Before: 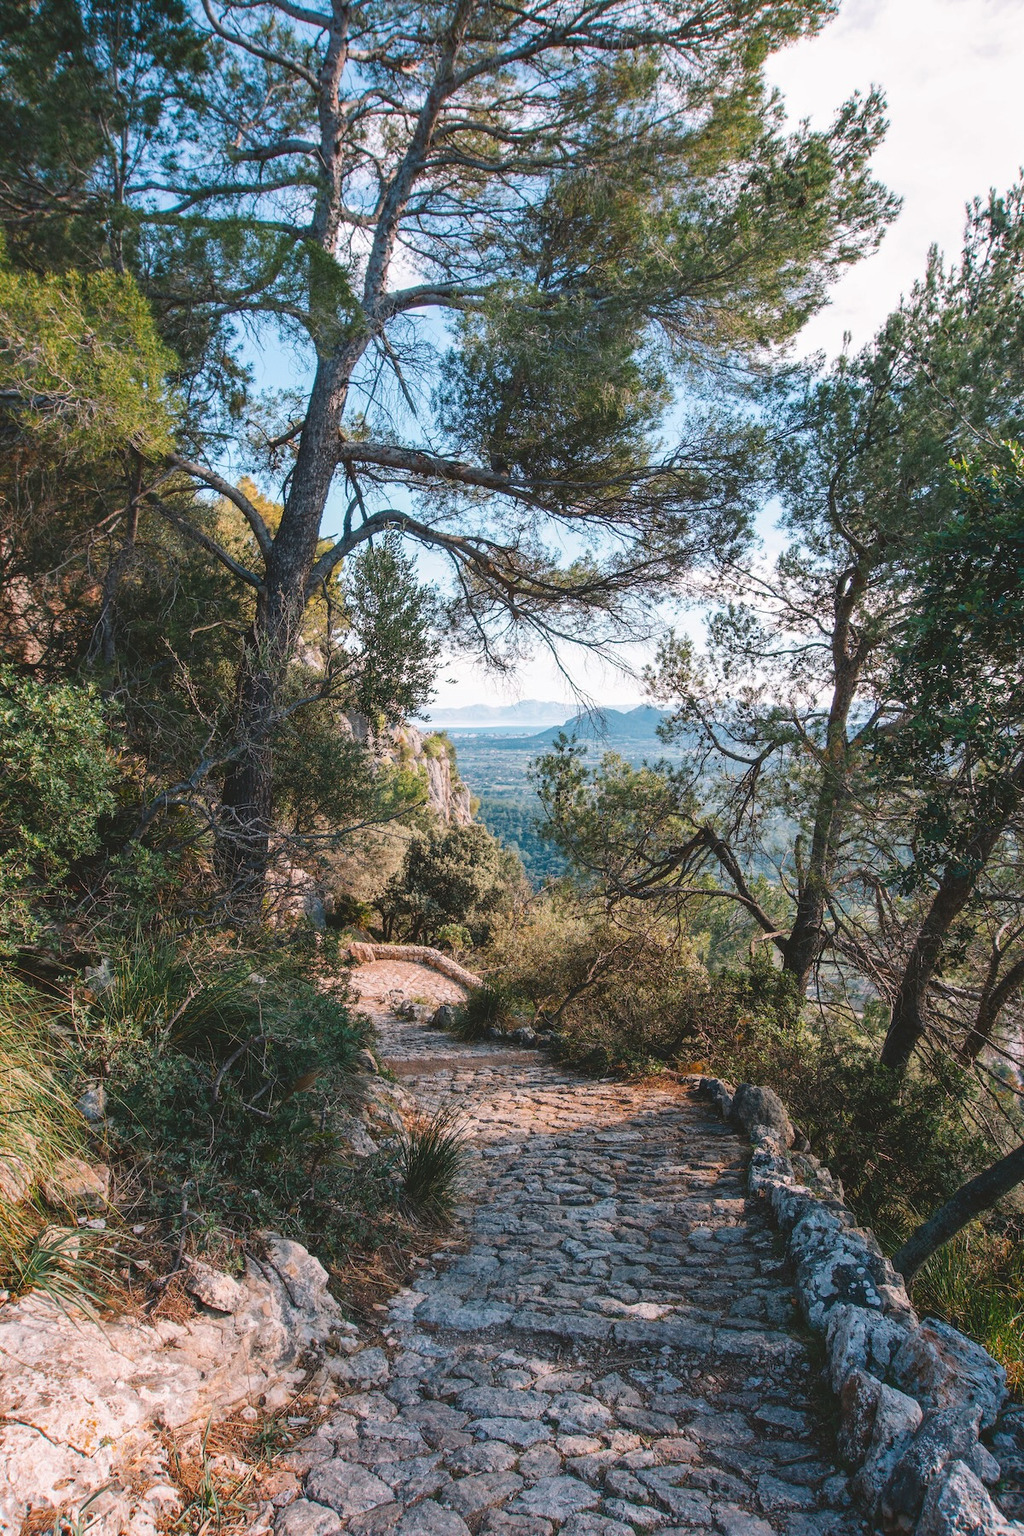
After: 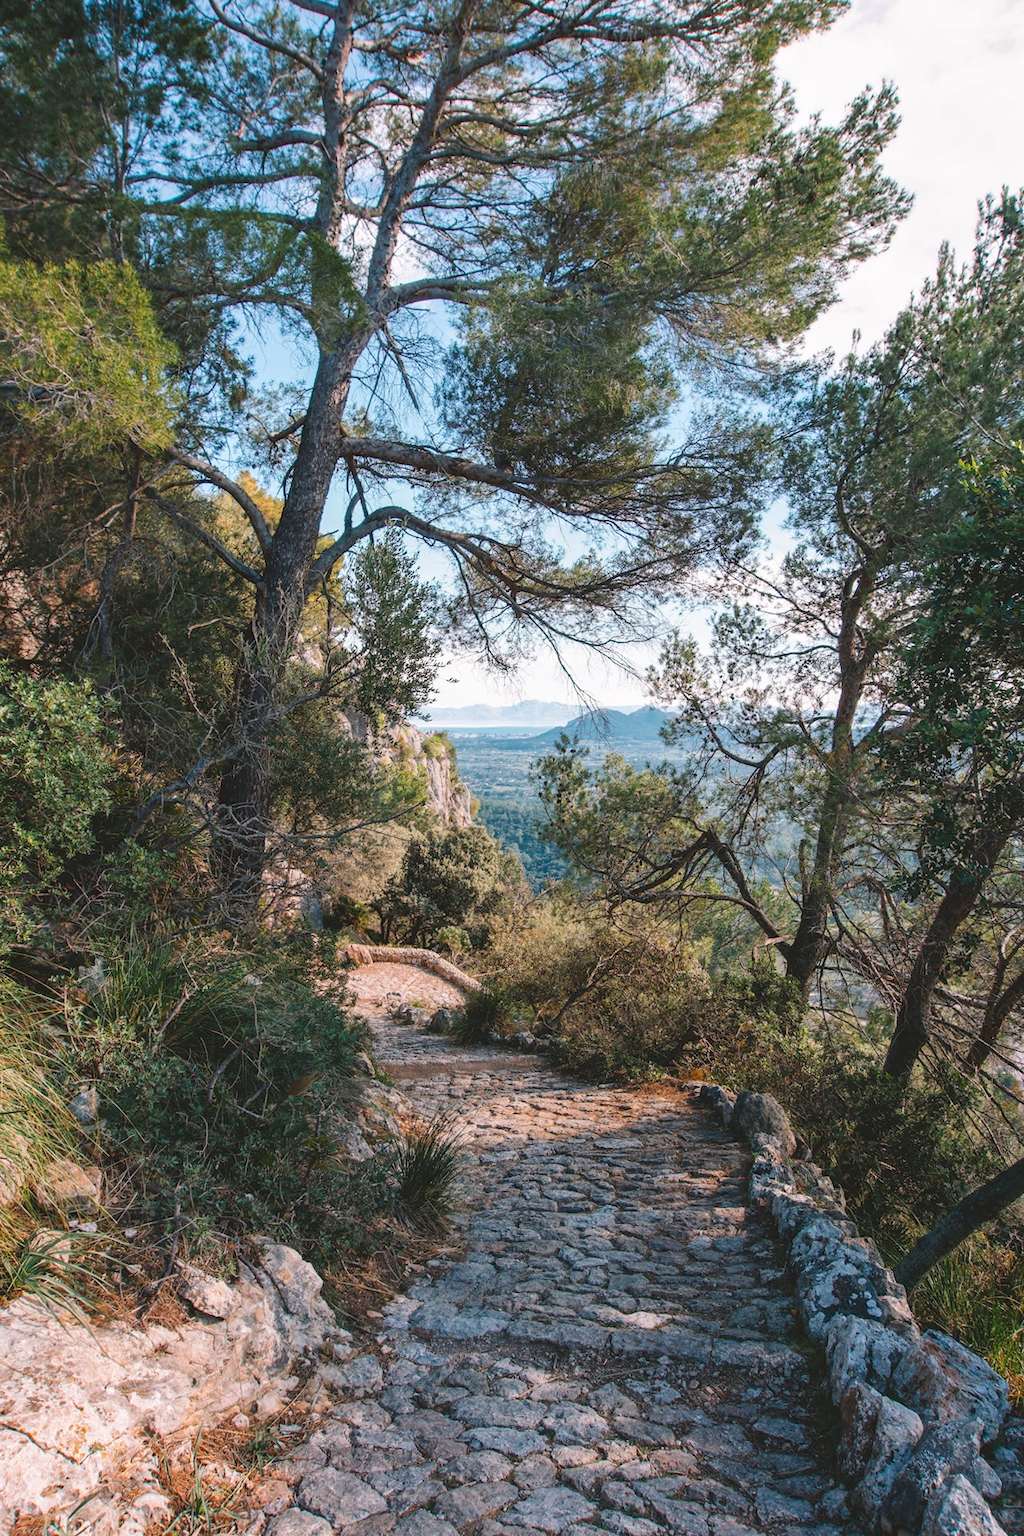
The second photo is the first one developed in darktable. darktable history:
crop and rotate: angle -0.5°
grain: coarseness 0.81 ISO, strength 1.34%, mid-tones bias 0%
base curve: exposure shift 0, preserve colors none
